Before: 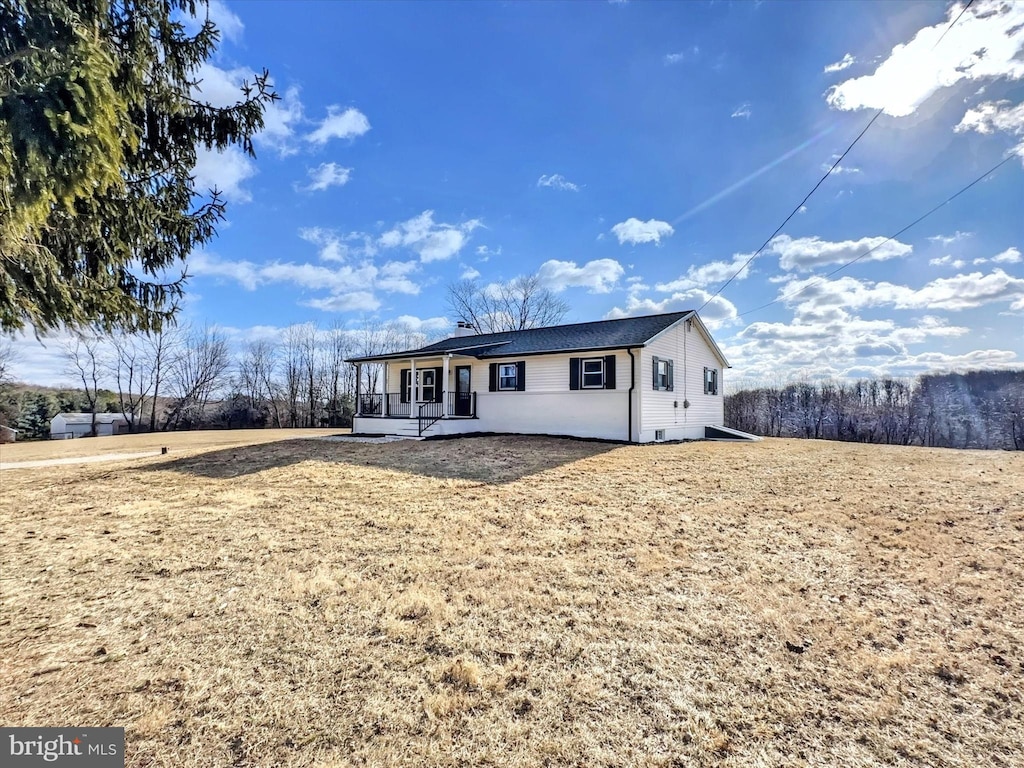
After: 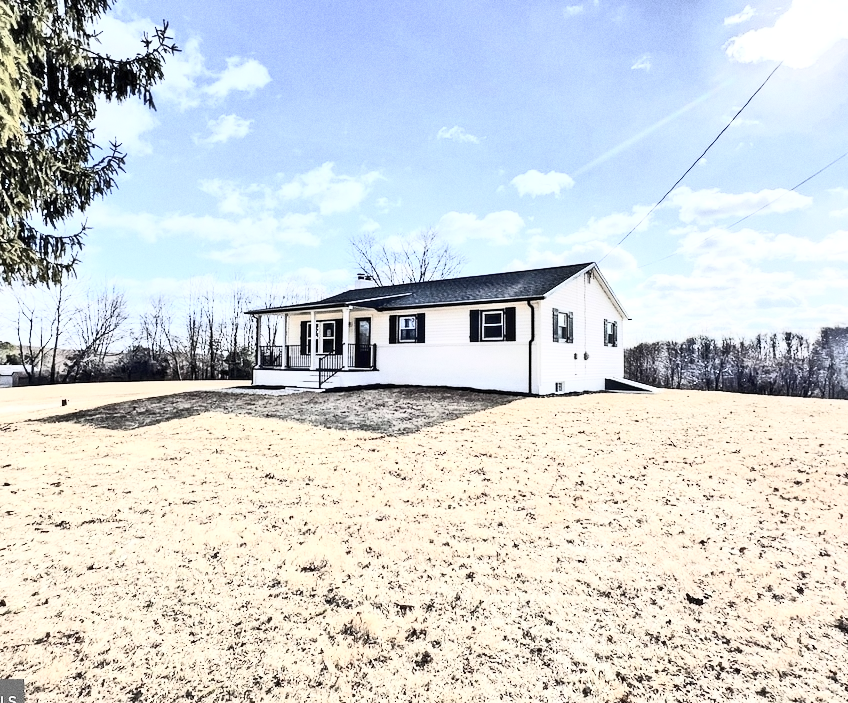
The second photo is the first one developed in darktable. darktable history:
contrast brightness saturation: contrast 0.62, brightness 0.34, saturation 0.14
grain: coarseness 22.88 ISO
color balance rgb: linear chroma grading › global chroma -16.06%, perceptual saturation grading › global saturation -32.85%, global vibrance -23.56%
exposure: black level correction 0.001, exposure 0.191 EV, compensate highlight preservation false
crop: left 9.807%, top 6.259%, right 7.334%, bottom 2.177%
